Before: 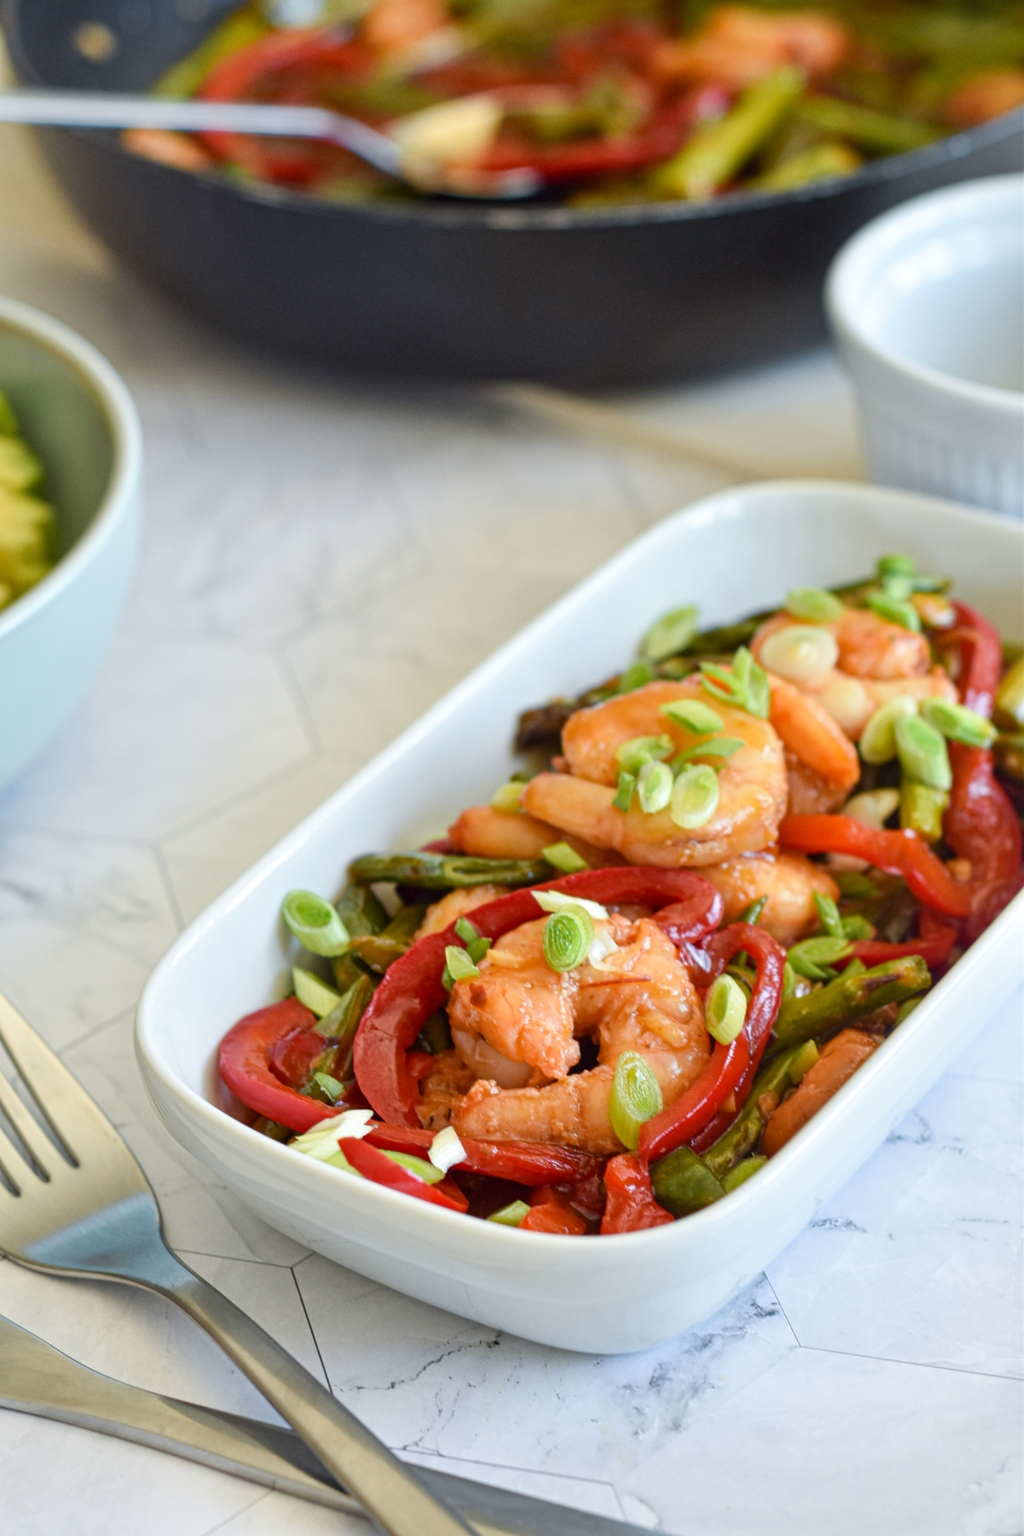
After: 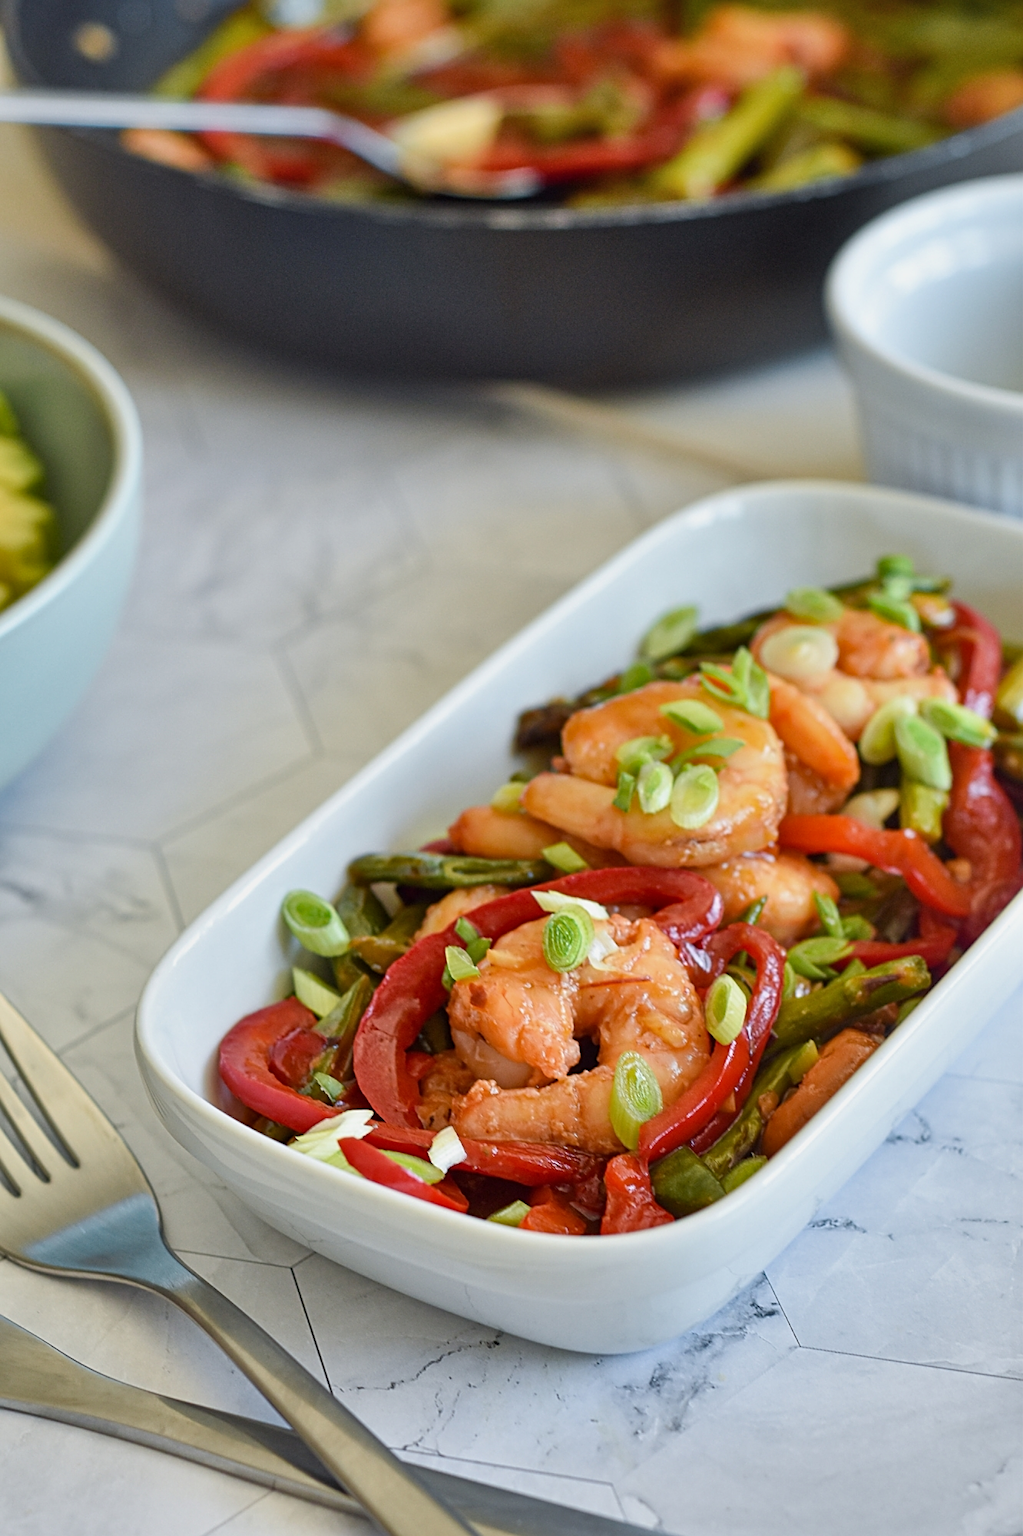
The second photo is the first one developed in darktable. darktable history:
shadows and highlights: soften with gaussian
exposure: exposure -0.156 EV, compensate highlight preservation false
sharpen: amount 0.576
